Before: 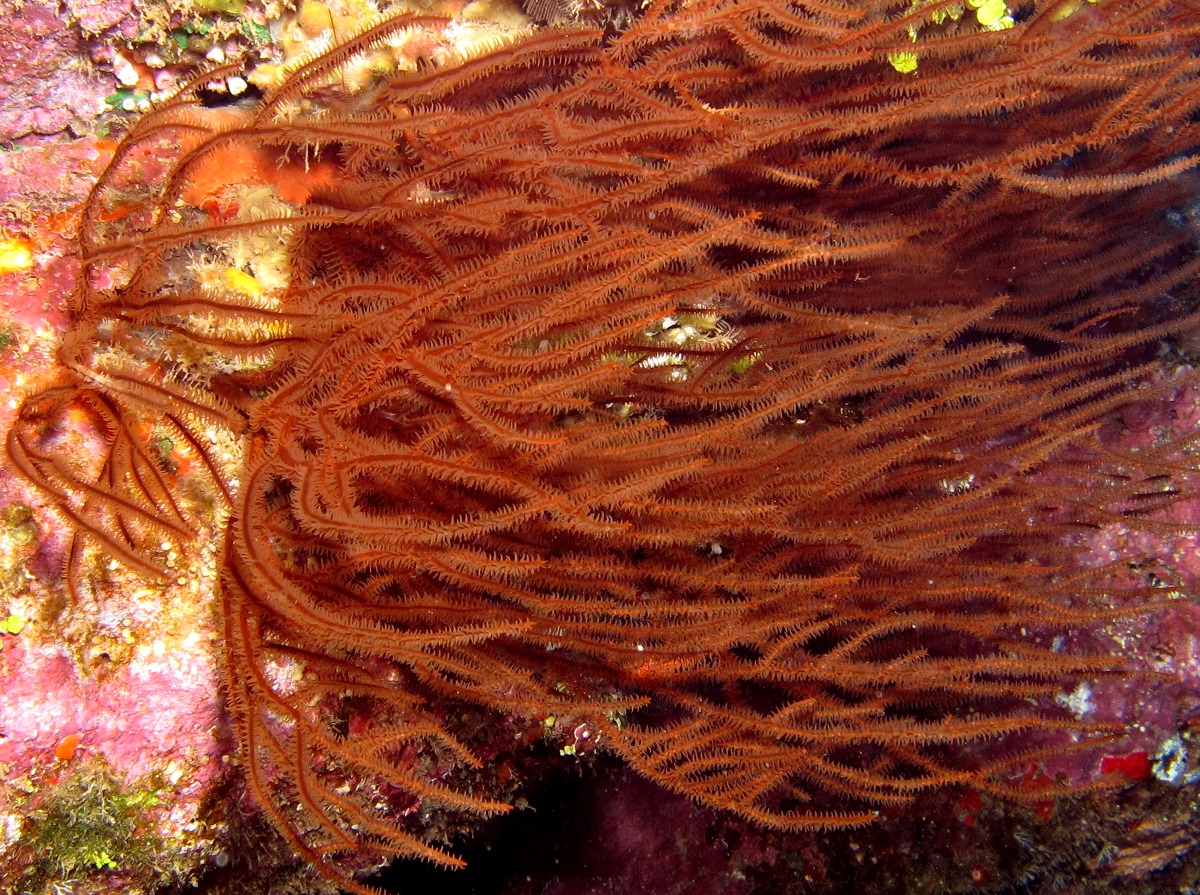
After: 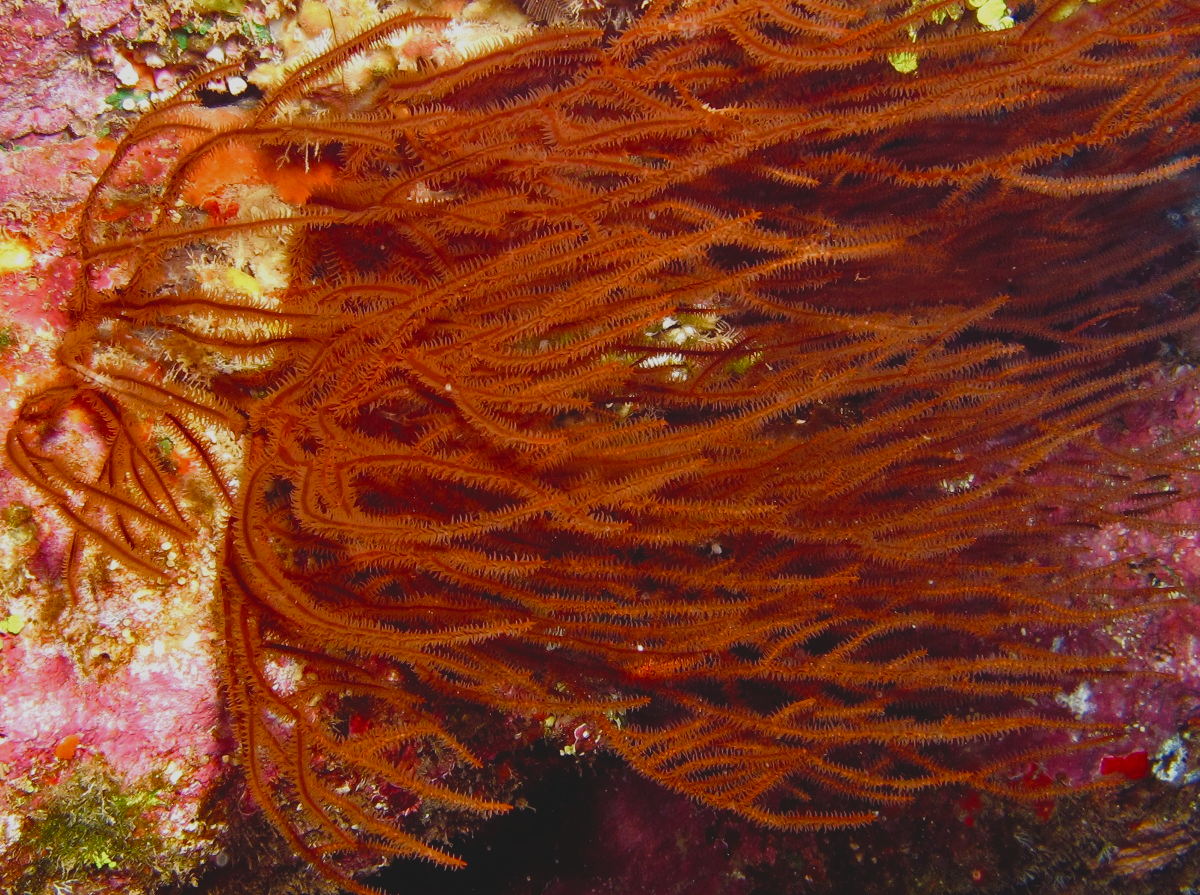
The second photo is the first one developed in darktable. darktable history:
color balance rgb: perceptual saturation grading › global saturation -0.041%, perceptual saturation grading › highlights -17.556%, perceptual saturation grading › mid-tones 33.139%, perceptual saturation grading › shadows 50.525%
exposure: black level correction -0.015, exposure -0.499 EV, compensate exposure bias true, compensate highlight preservation false
